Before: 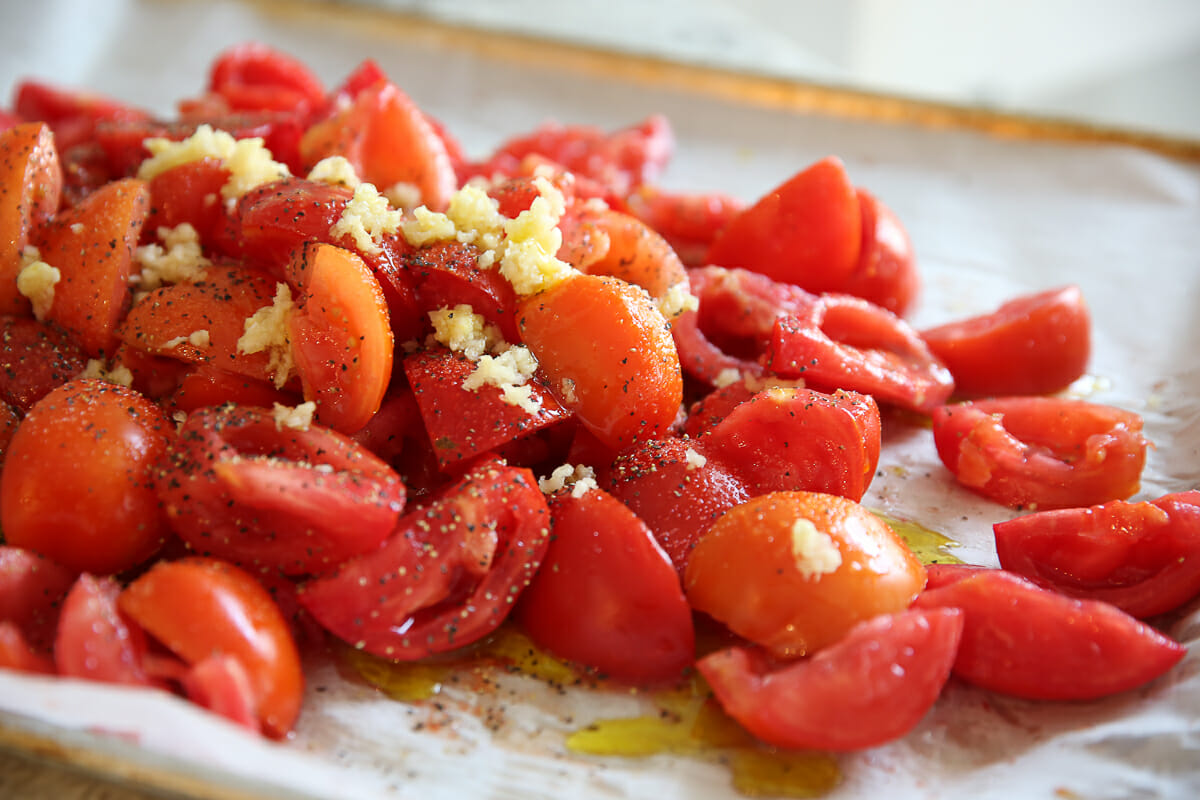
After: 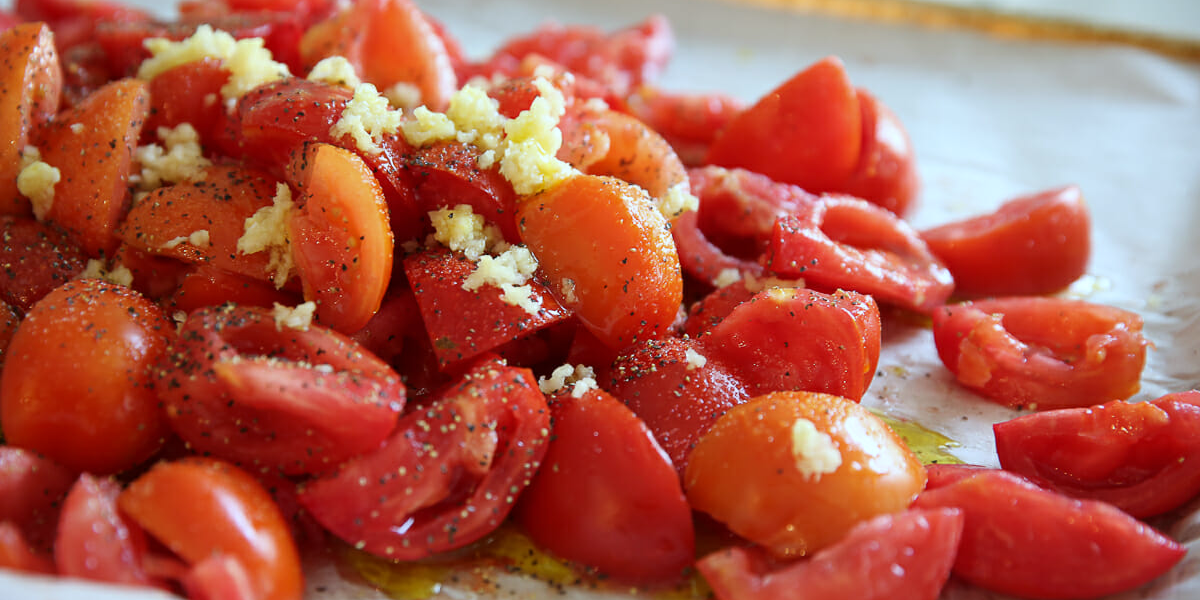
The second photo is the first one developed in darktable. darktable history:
crop and rotate: top 12.5%, bottom 12.5%
white balance: red 0.925, blue 1.046
